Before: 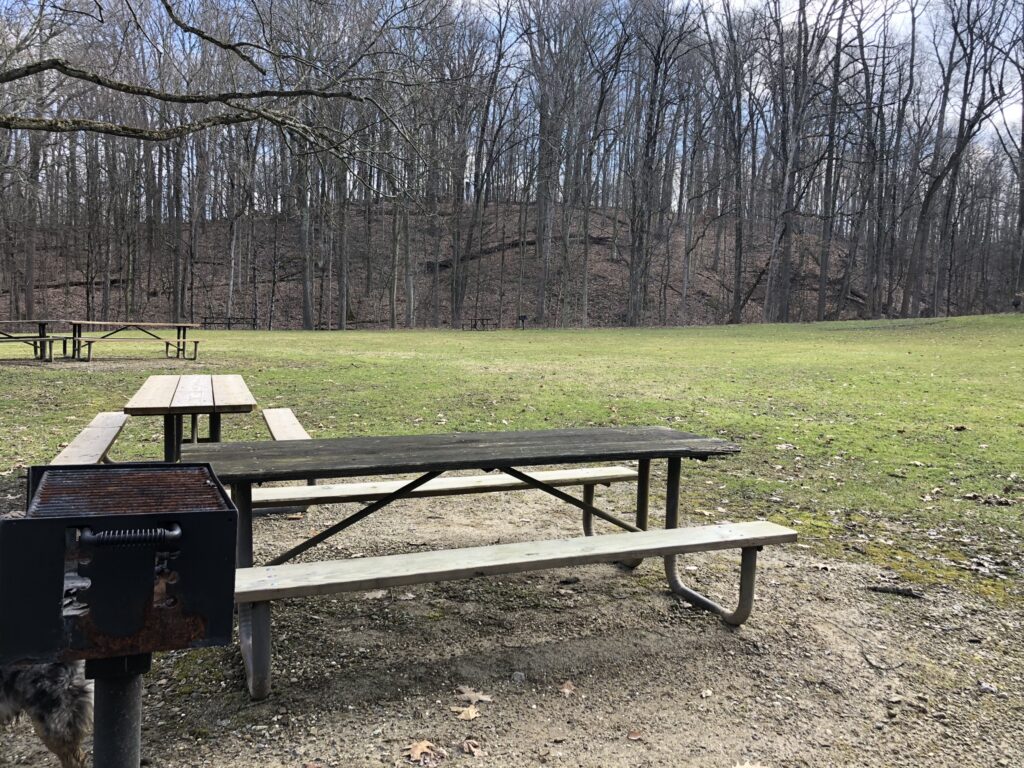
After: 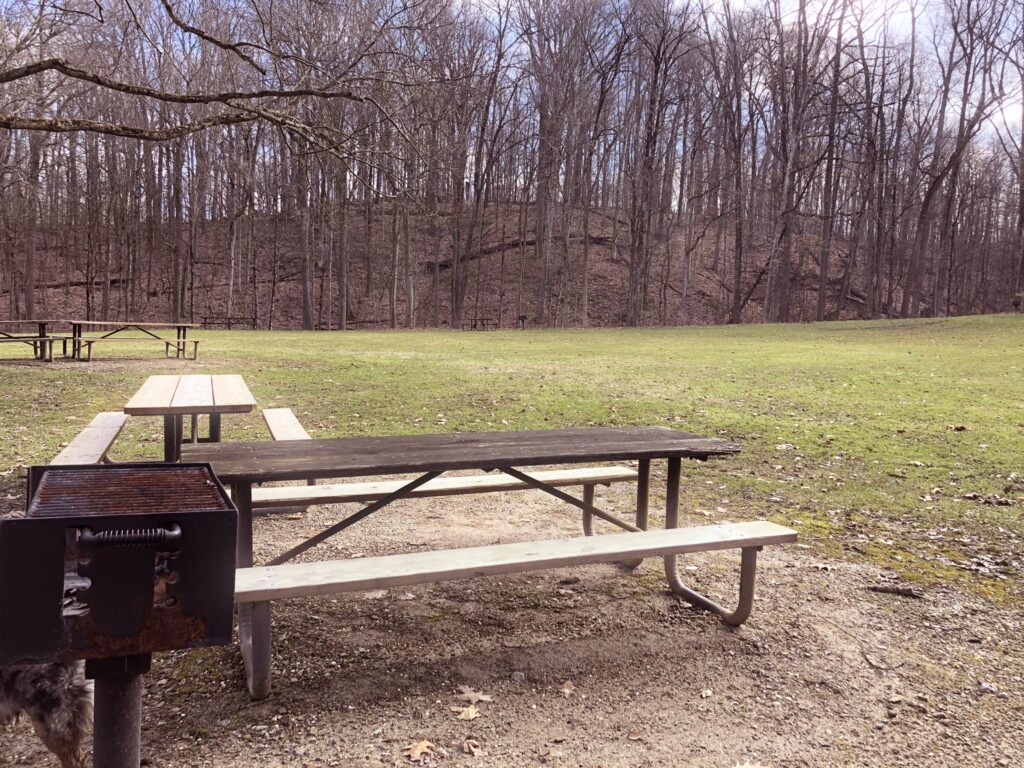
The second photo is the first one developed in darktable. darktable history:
rgb levels: mode RGB, independent channels, levels [[0, 0.474, 1], [0, 0.5, 1], [0, 0.5, 1]]
bloom: size 5%, threshold 95%, strength 15%
